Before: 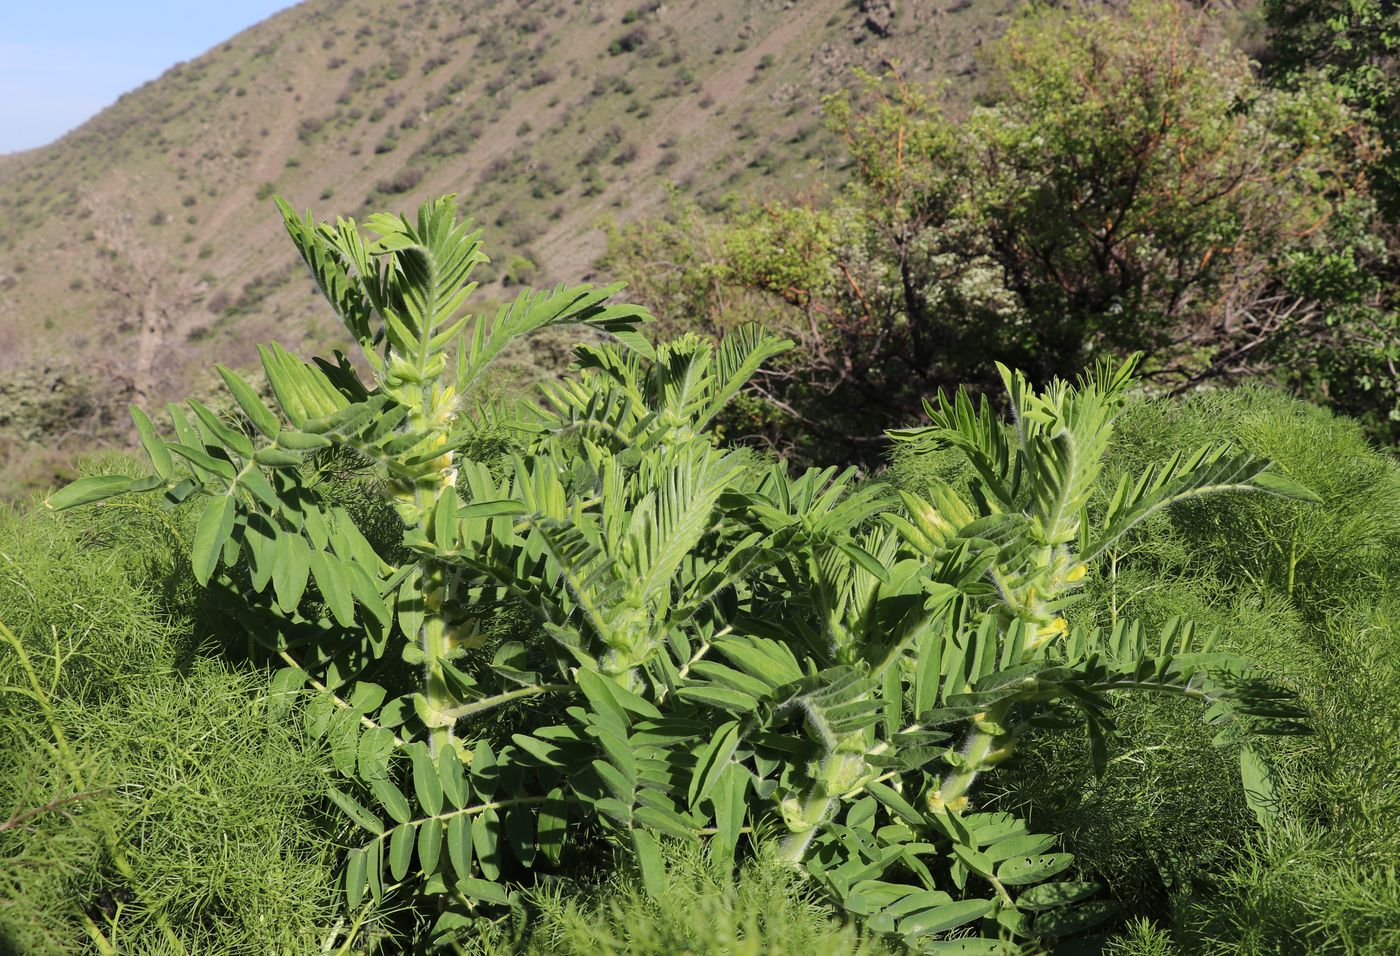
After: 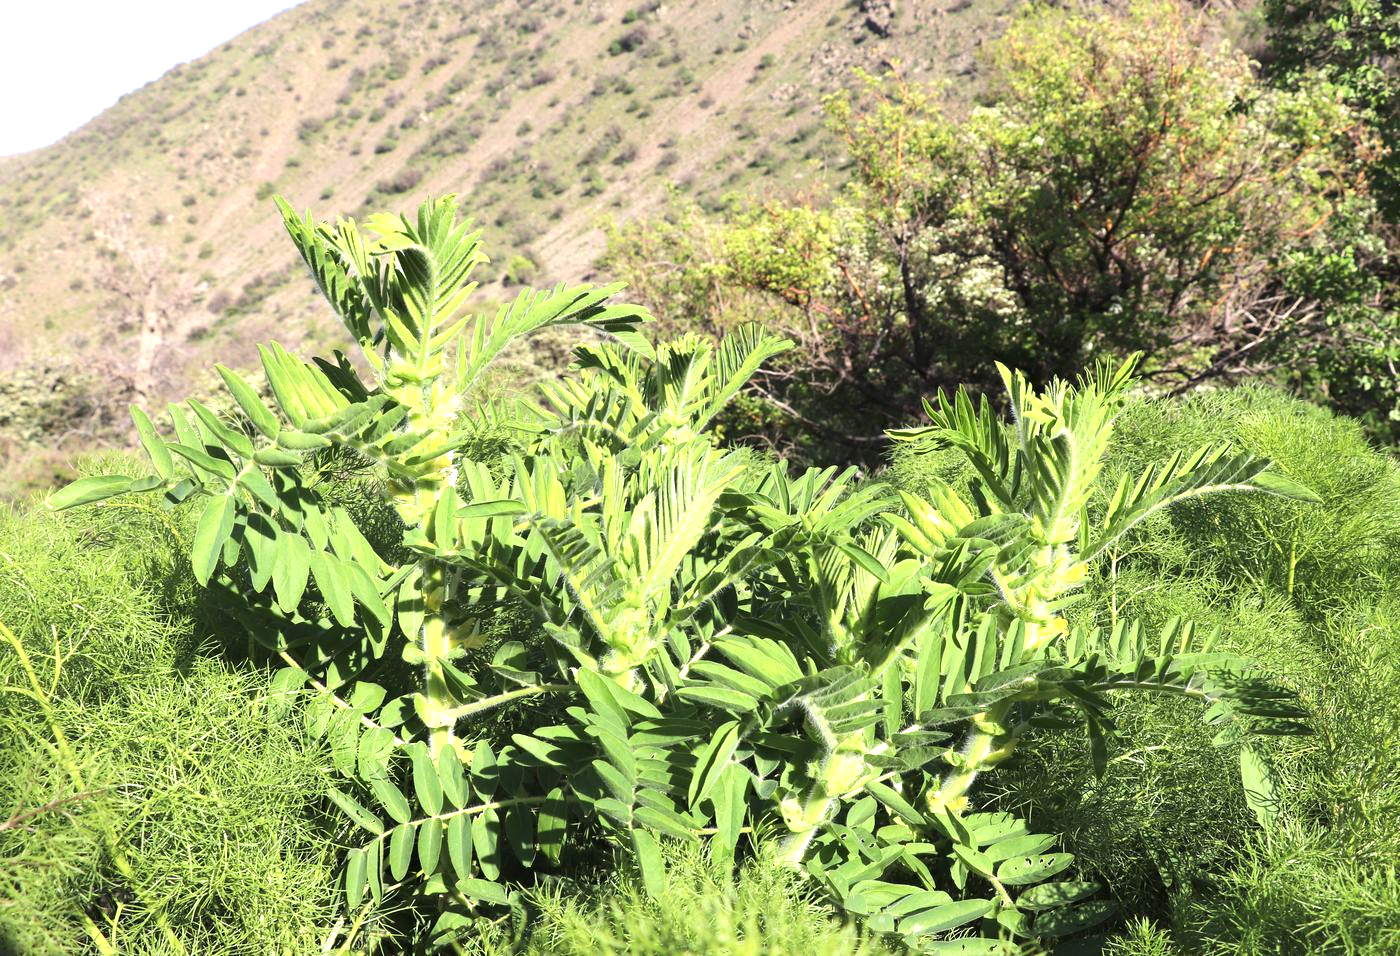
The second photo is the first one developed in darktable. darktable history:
exposure: black level correction 0, exposure 1.175 EV, compensate exposure bias true, compensate highlight preservation false
